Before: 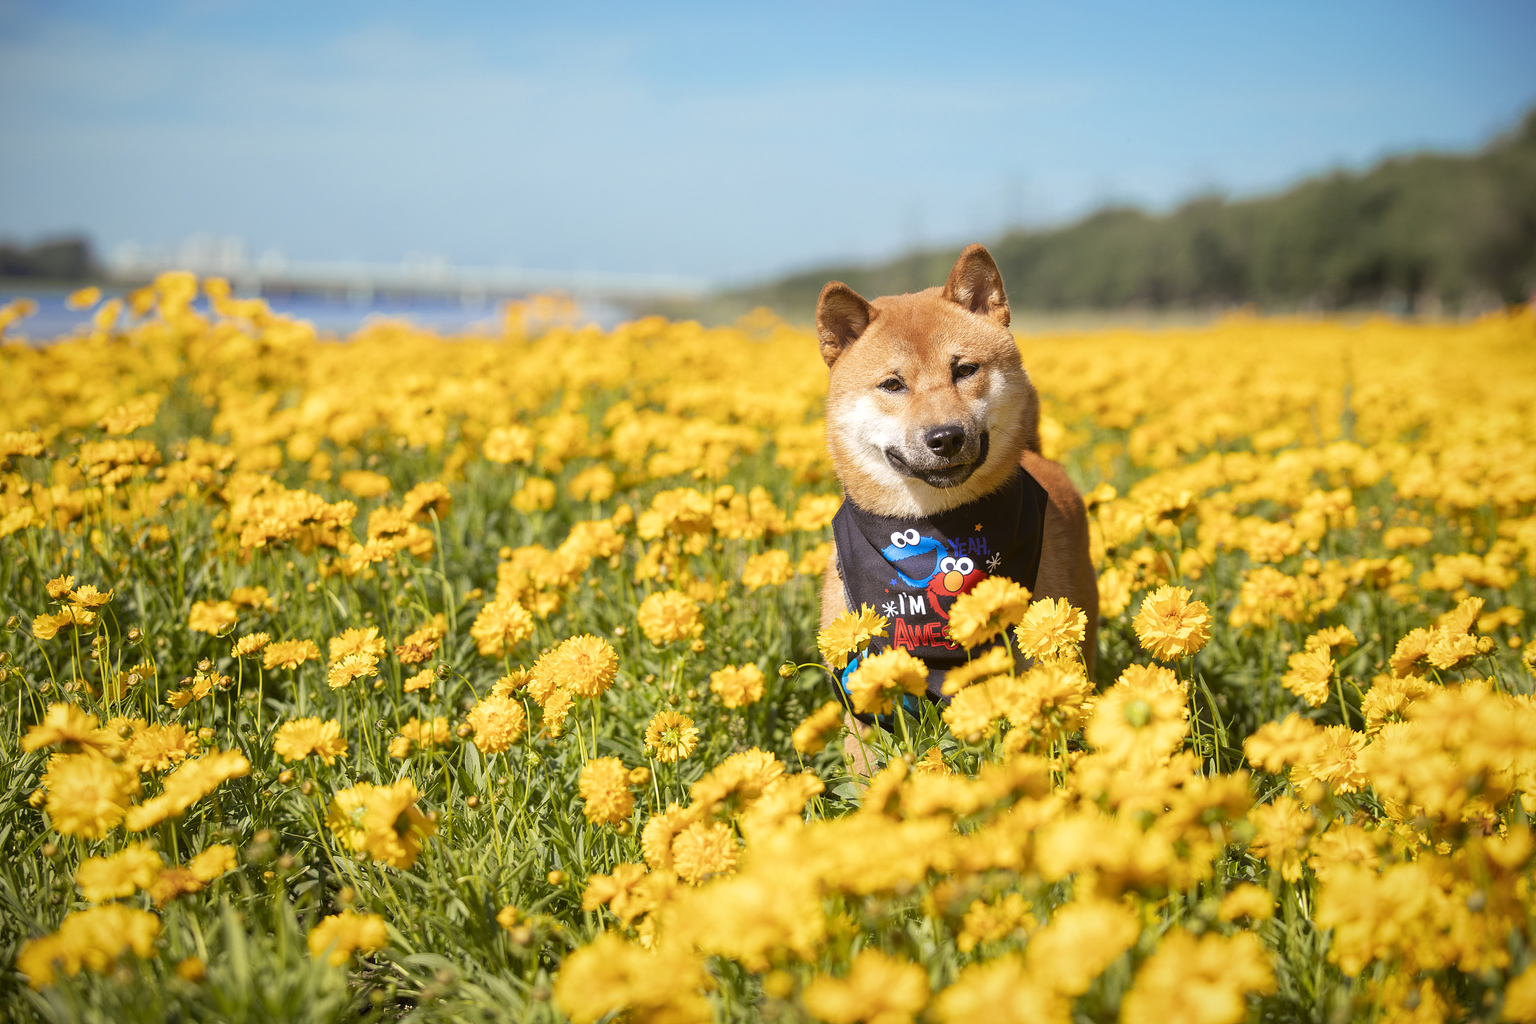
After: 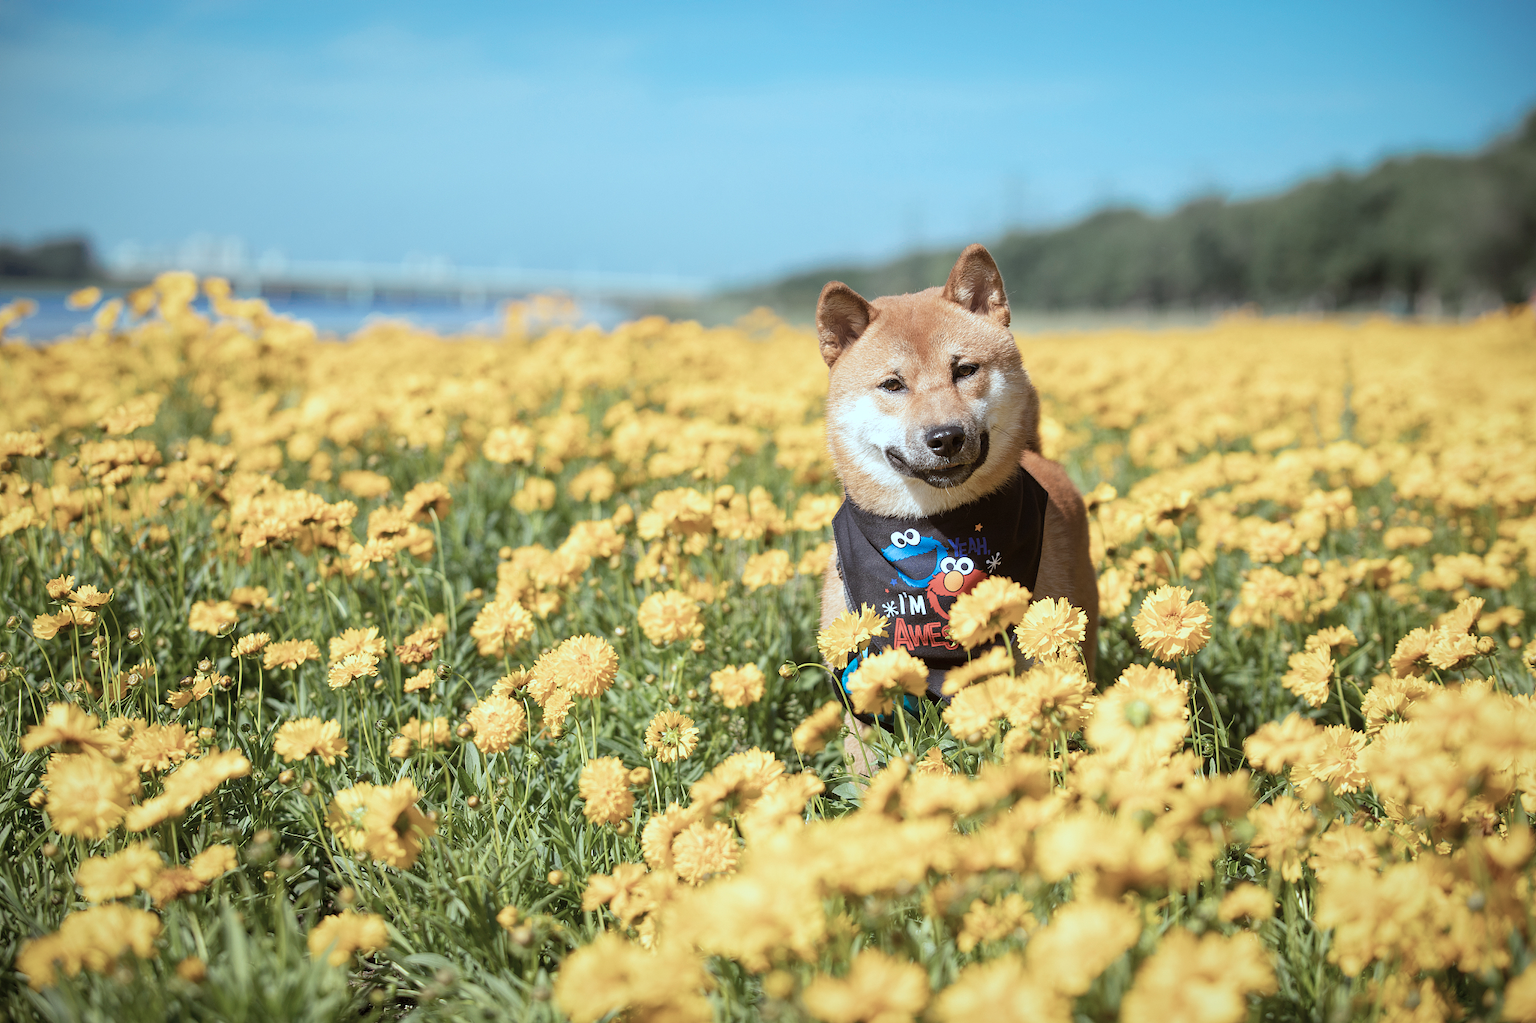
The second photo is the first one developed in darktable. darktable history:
color correction: highlights a* -12.64, highlights b* -18.1, saturation 0.7
